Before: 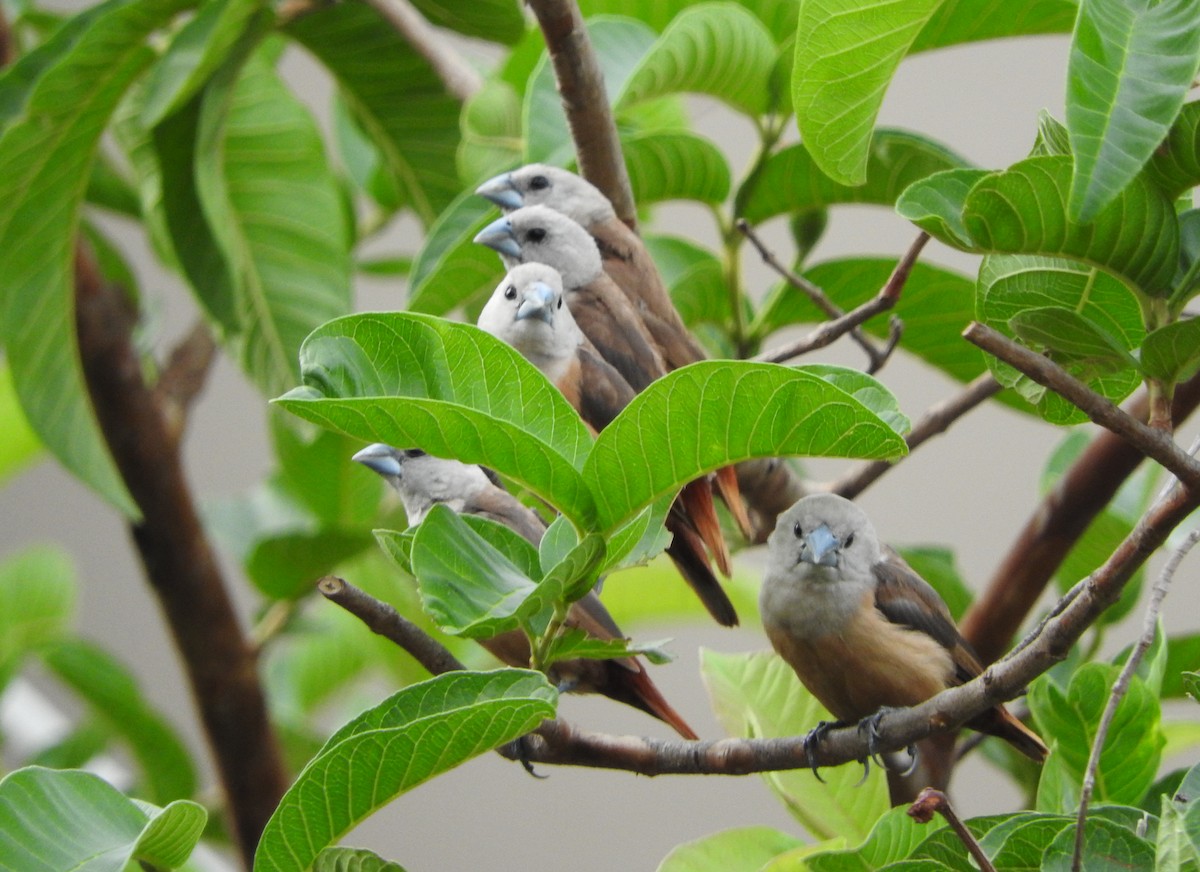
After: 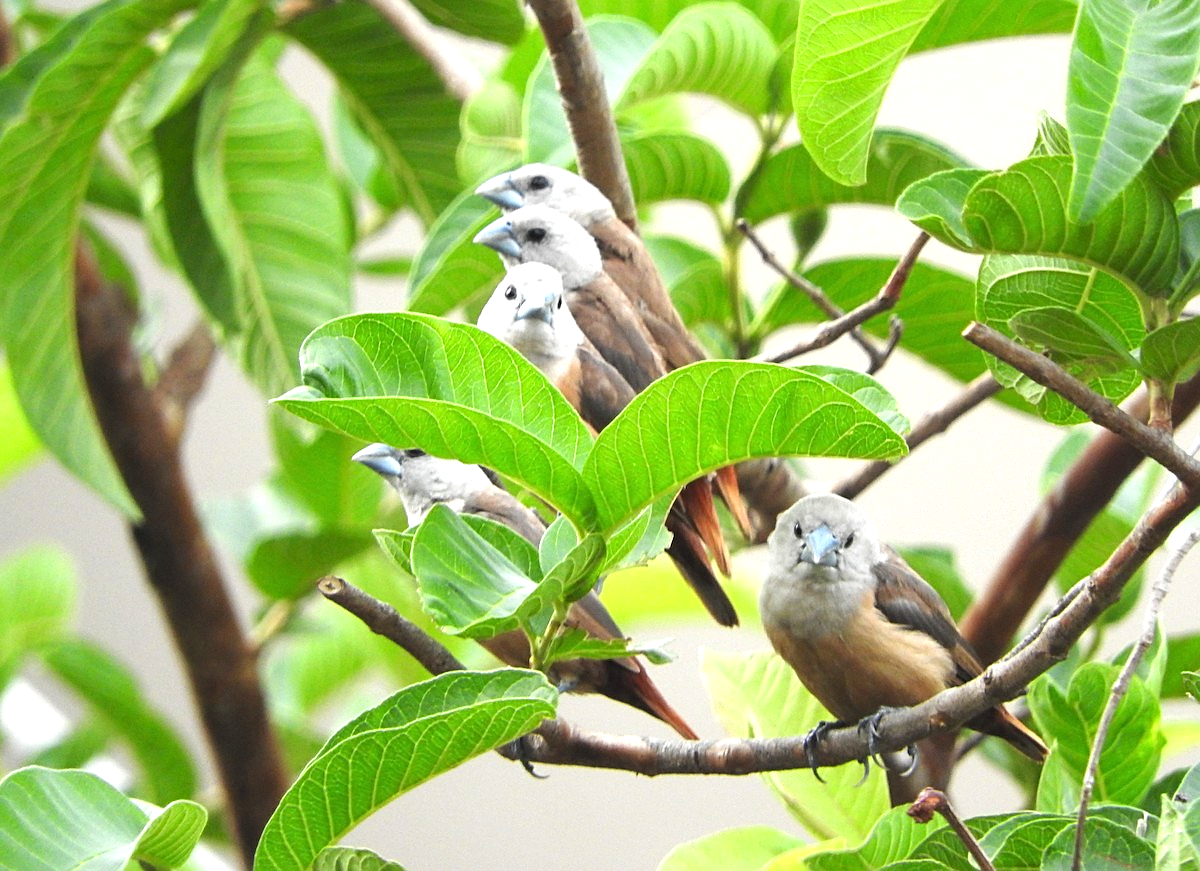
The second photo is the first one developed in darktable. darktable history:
sharpen: on, module defaults
crop: bottom 0.062%
exposure: black level correction 0, exposure 1.001 EV, compensate highlight preservation false
